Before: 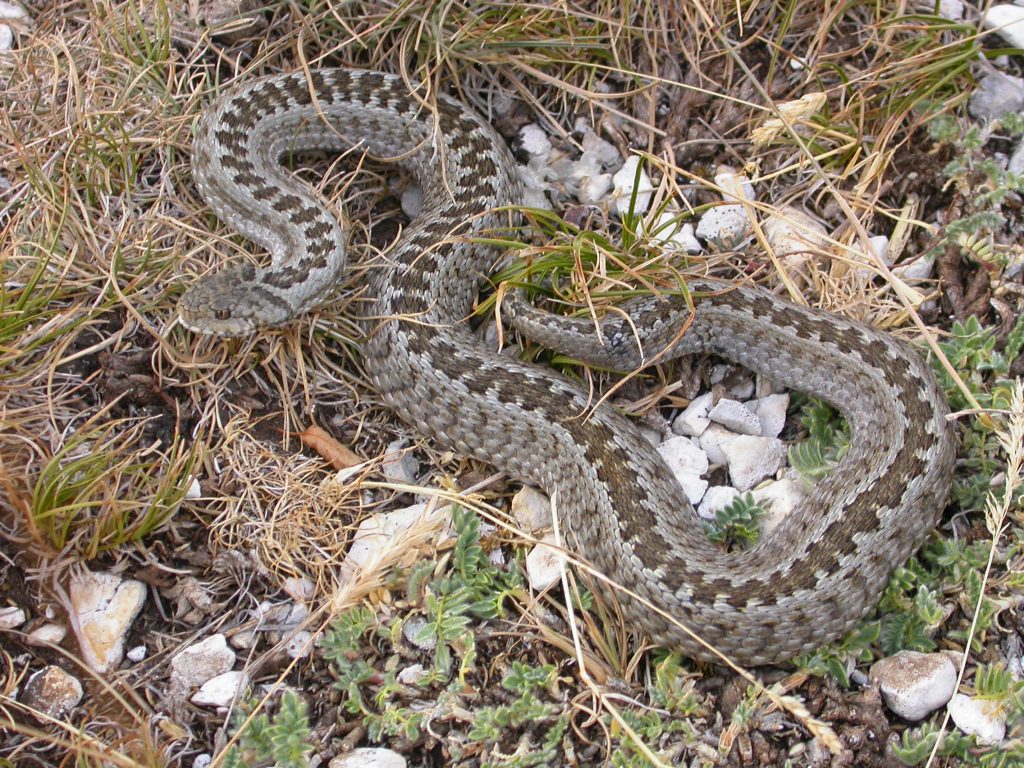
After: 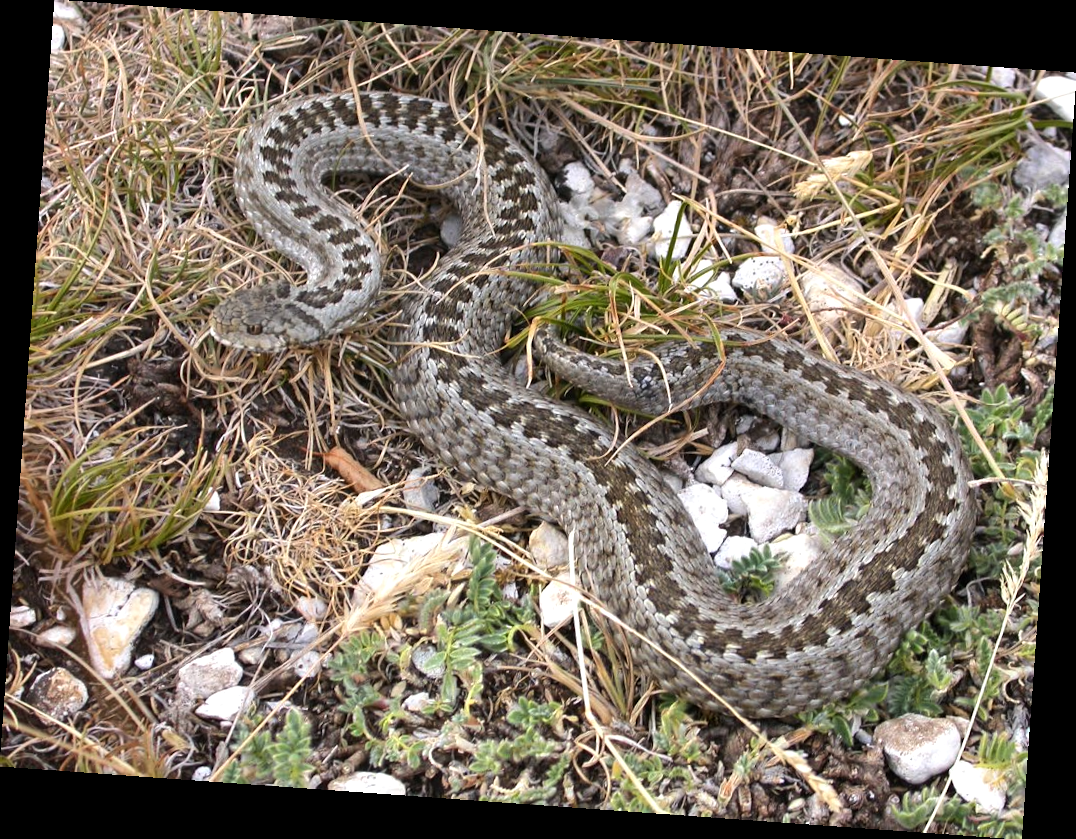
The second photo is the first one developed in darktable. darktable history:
tone equalizer: -8 EV -0.417 EV, -7 EV -0.389 EV, -6 EV -0.333 EV, -5 EV -0.222 EV, -3 EV 0.222 EV, -2 EV 0.333 EV, -1 EV 0.389 EV, +0 EV 0.417 EV, edges refinement/feathering 500, mask exposure compensation -1.57 EV, preserve details no
rotate and perspective: rotation 4.1°, automatic cropping off
levels: mode automatic, gray 50.8%
